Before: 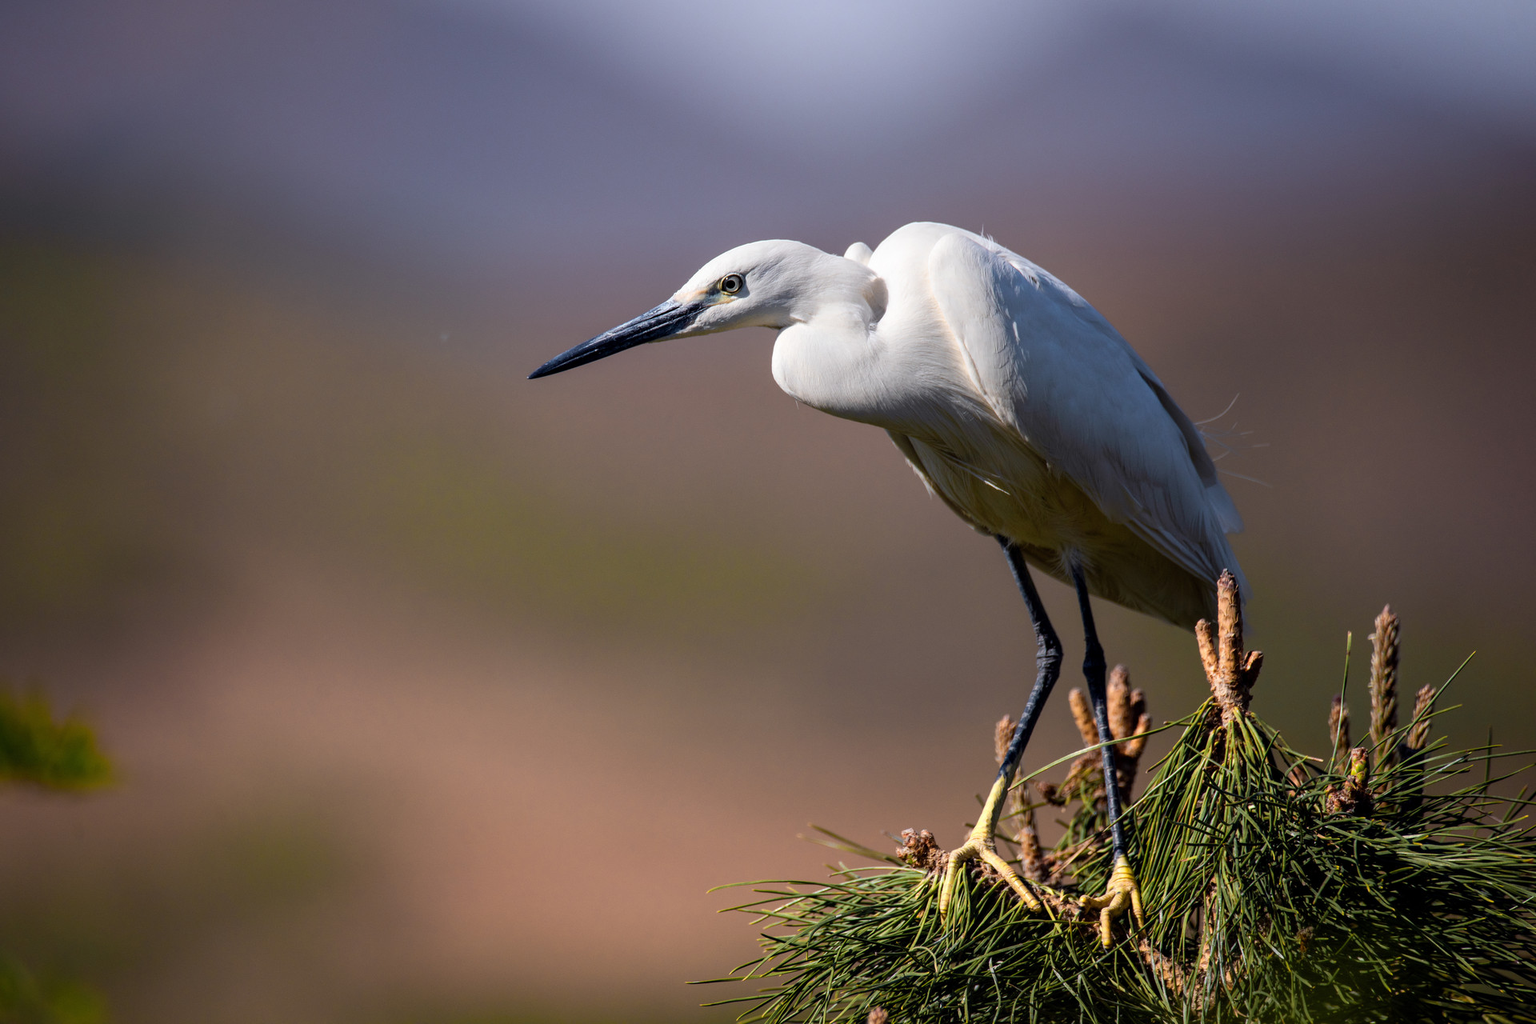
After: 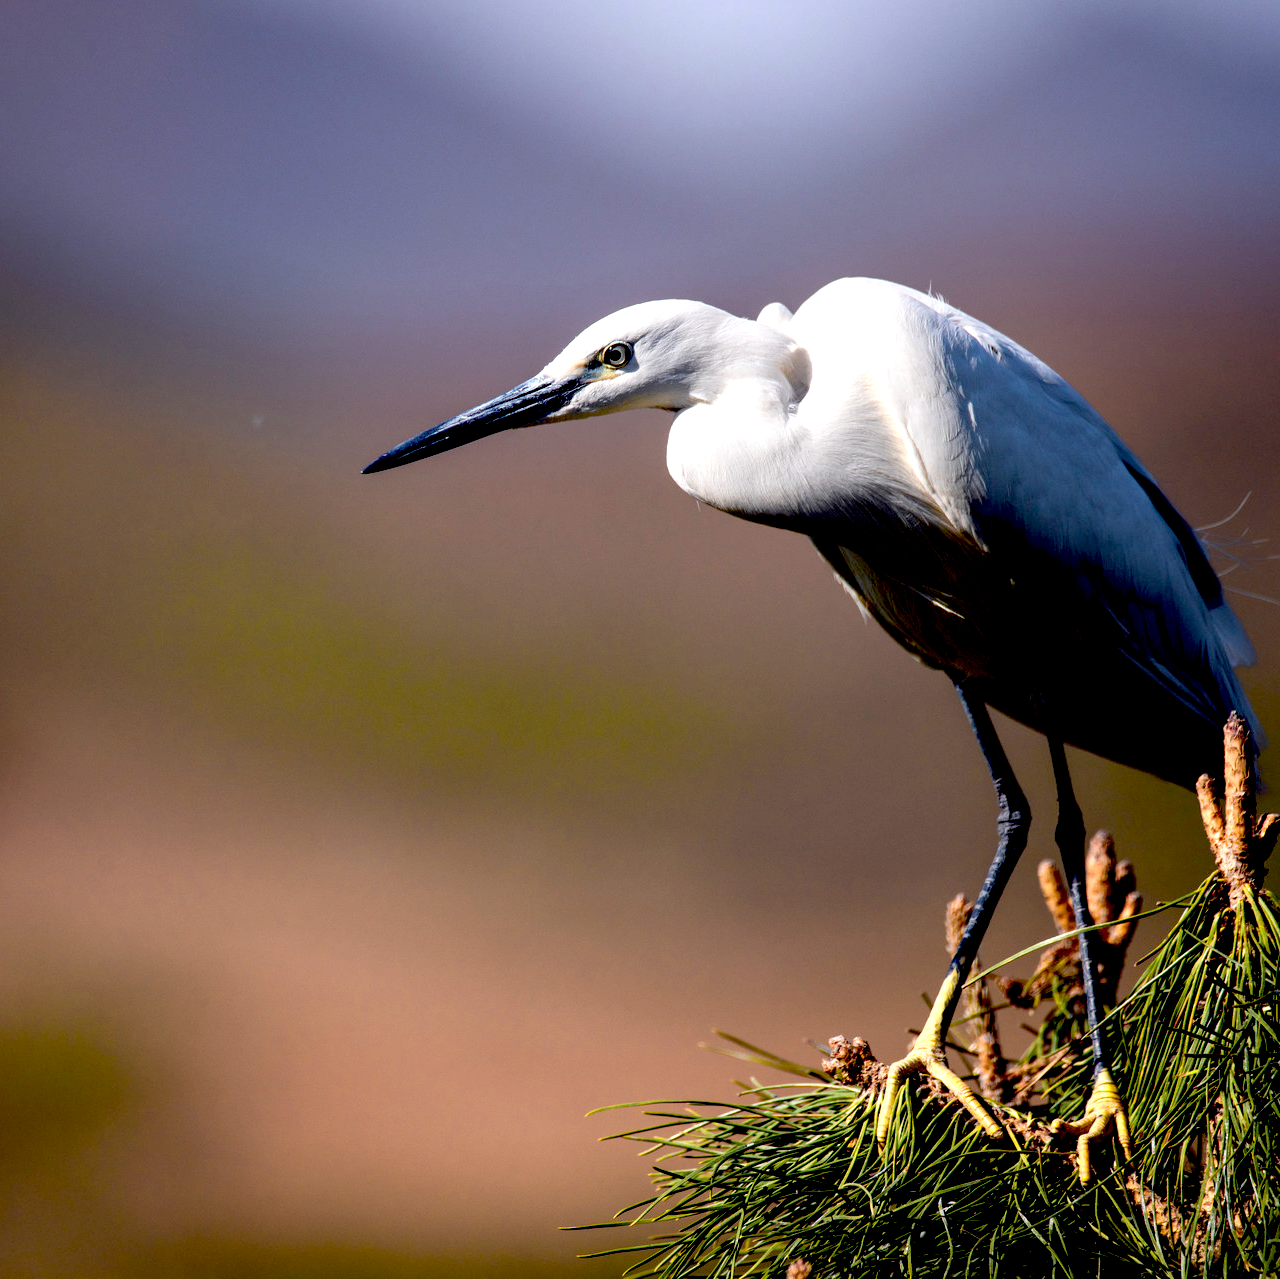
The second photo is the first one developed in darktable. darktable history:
crop and rotate: left 15.546%, right 17.787%
exposure: black level correction 0.04, exposure 0.5 EV, compensate highlight preservation false
